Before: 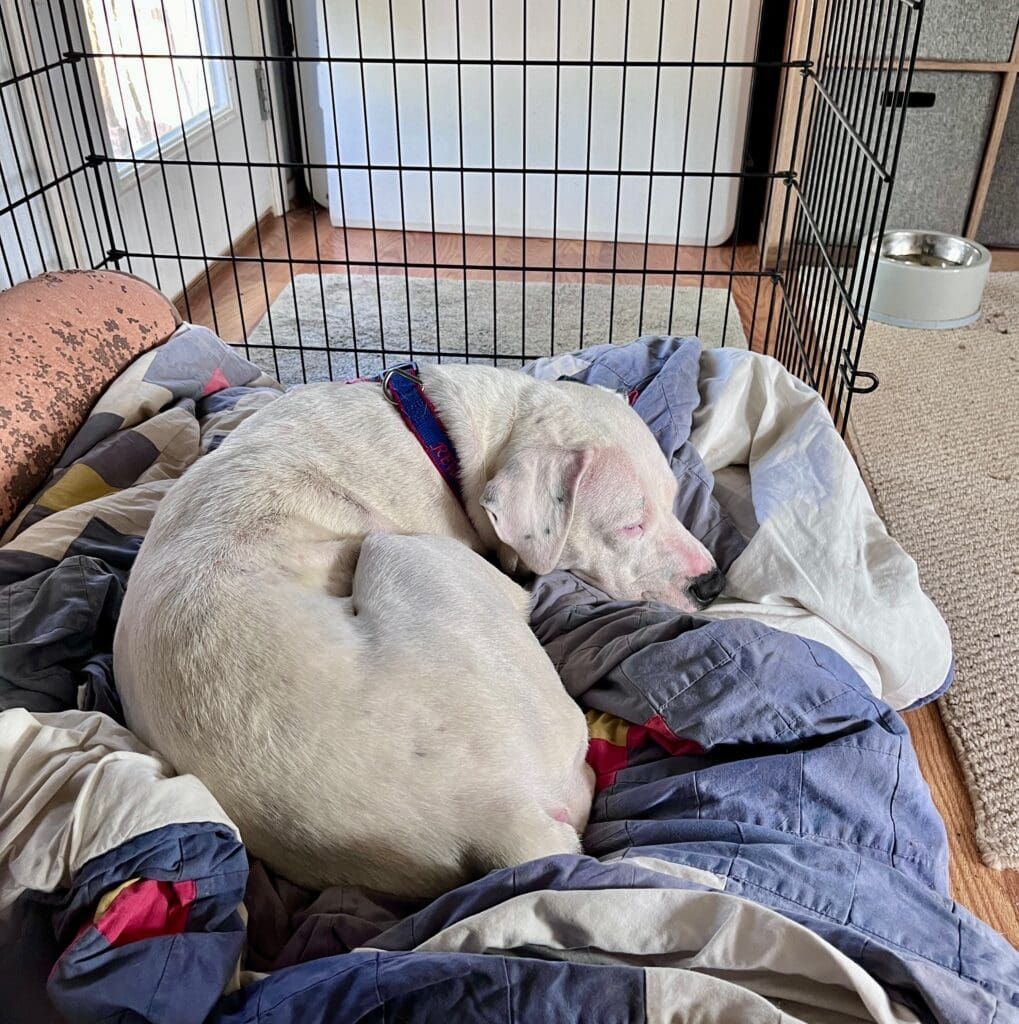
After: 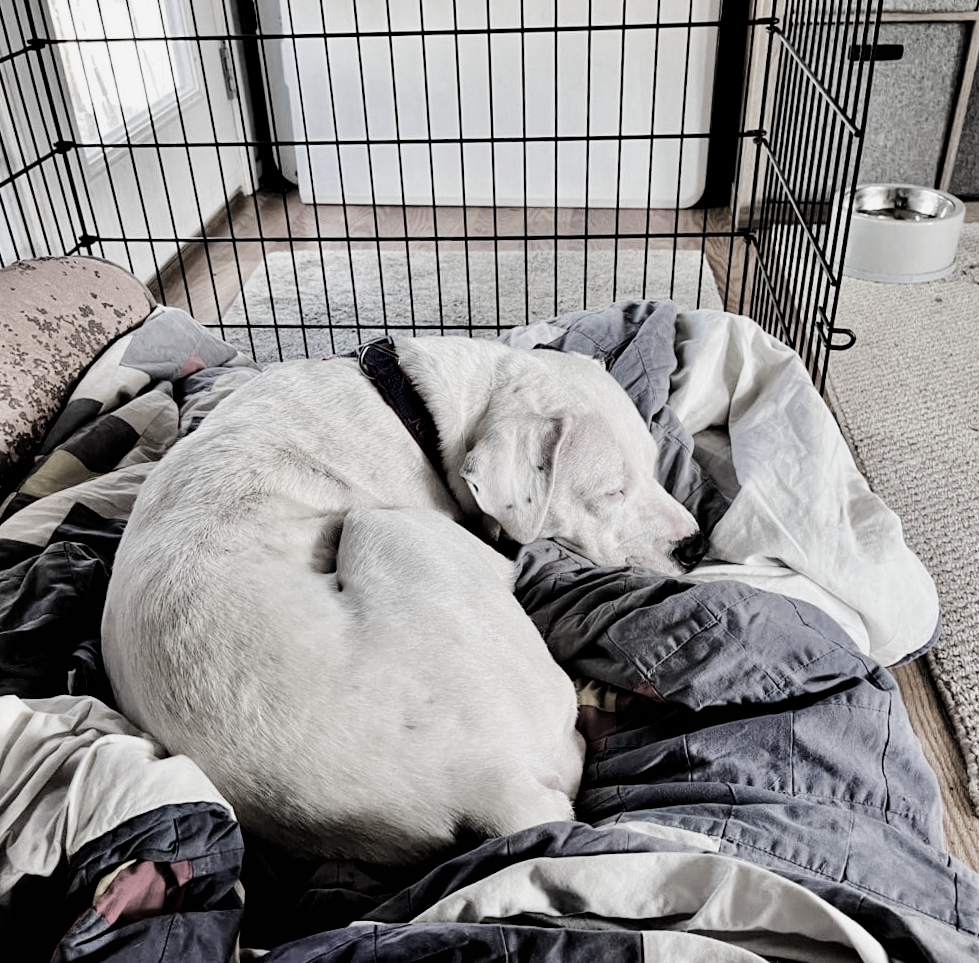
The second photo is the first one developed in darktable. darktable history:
shadows and highlights: shadows 52.34, highlights -28.23, soften with gaussian
tone equalizer: on, module defaults
filmic rgb: black relative exposure -5 EV, hardness 2.88, contrast 1.1
rotate and perspective: rotation -2.12°, lens shift (vertical) 0.009, lens shift (horizontal) -0.008, automatic cropping original format, crop left 0.036, crop right 0.964, crop top 0.05, crop bottom 0.959
color correction: saturation 0.2
color balance rgb: global offset › luminance -0.37%, perceptual saturation grading › highlights -17.77%, perceptual saturation grading › mid-tones 33.1%, perceptual saturation grading › shadows 50.52%, perceptual brilliance grading › highlights 20%, perceptual brilliance grading › mid-tones 20%, perceptual brilliance grading › shadows -20%, global vibrance 50%
